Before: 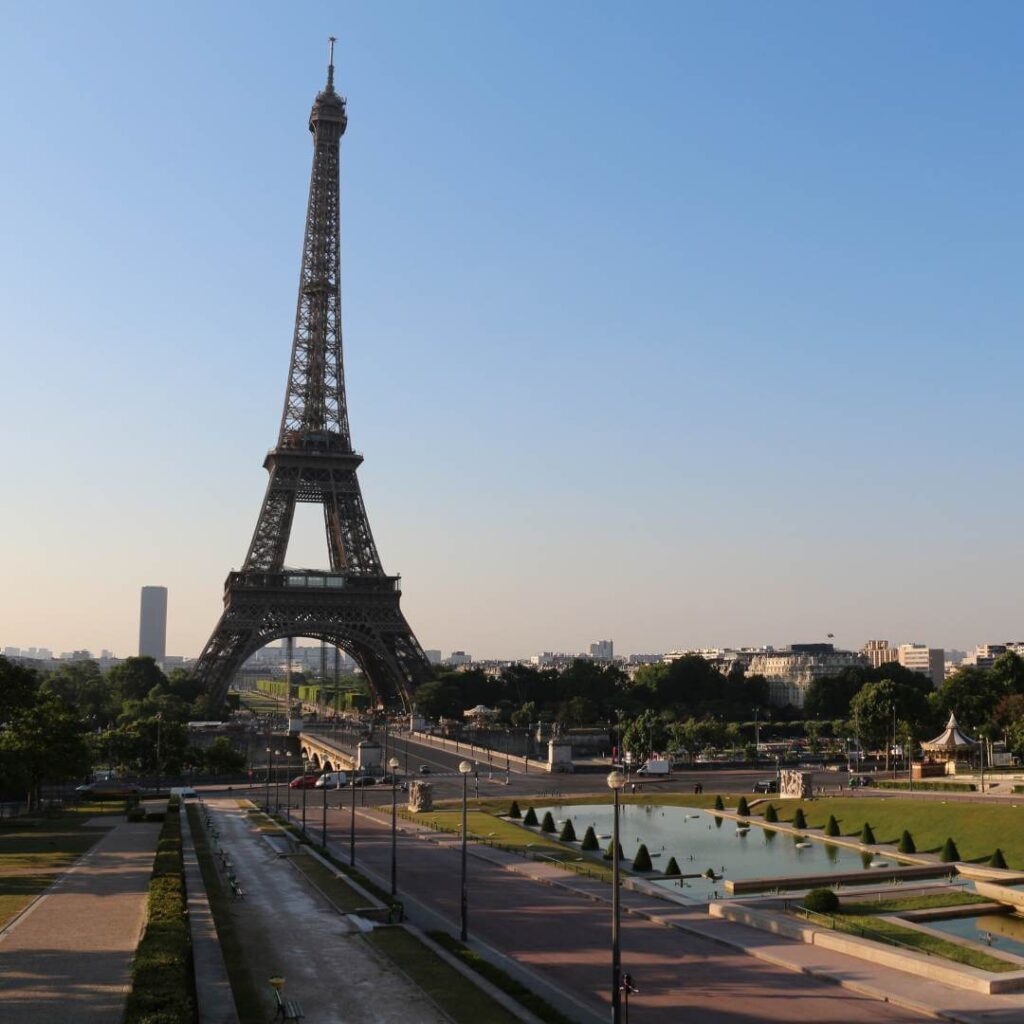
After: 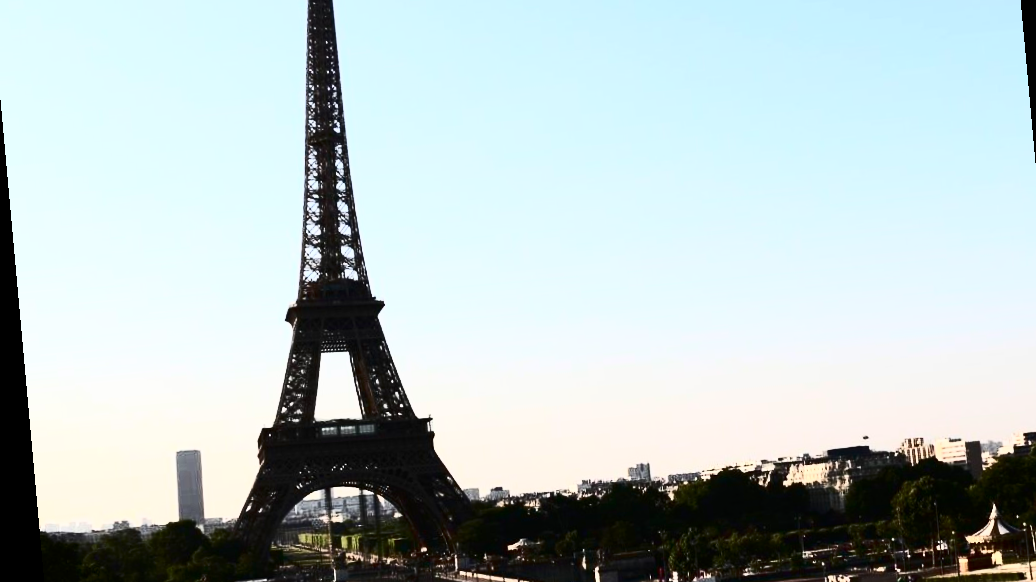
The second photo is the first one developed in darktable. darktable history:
crop: left 1.744%, top 19.225%, right 5.069%, bottom 28.357%
rotate and perspective: rotation -5.2°, automatic cropping off
contrast brightness saturation: contrast 0.93, brightness 0.2
